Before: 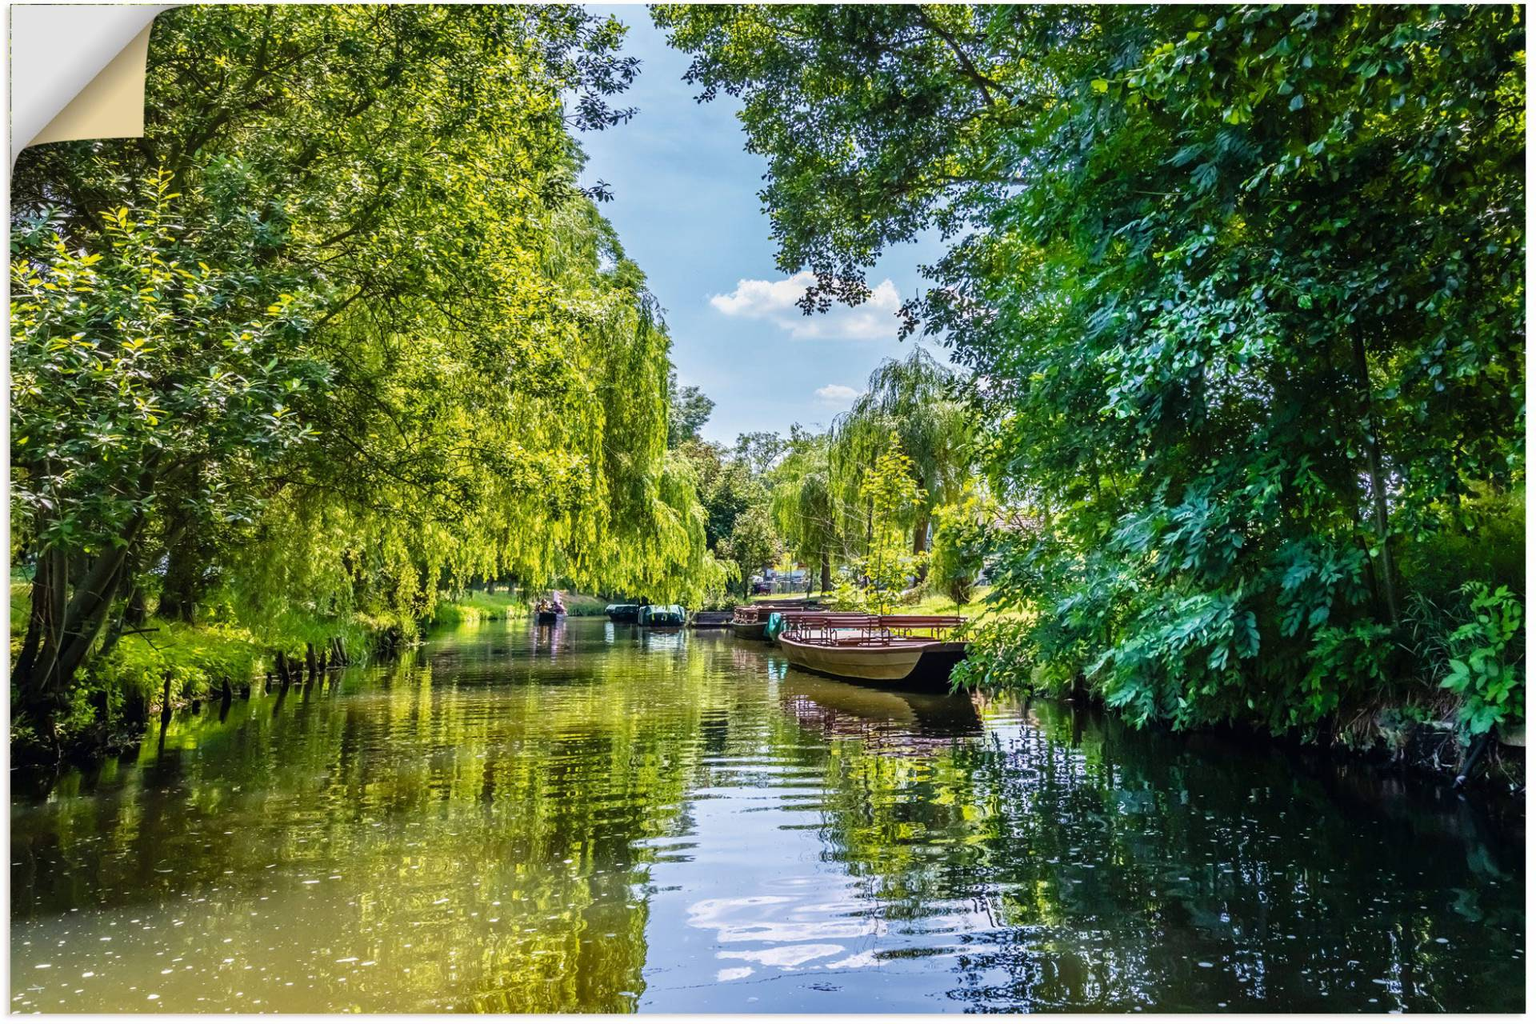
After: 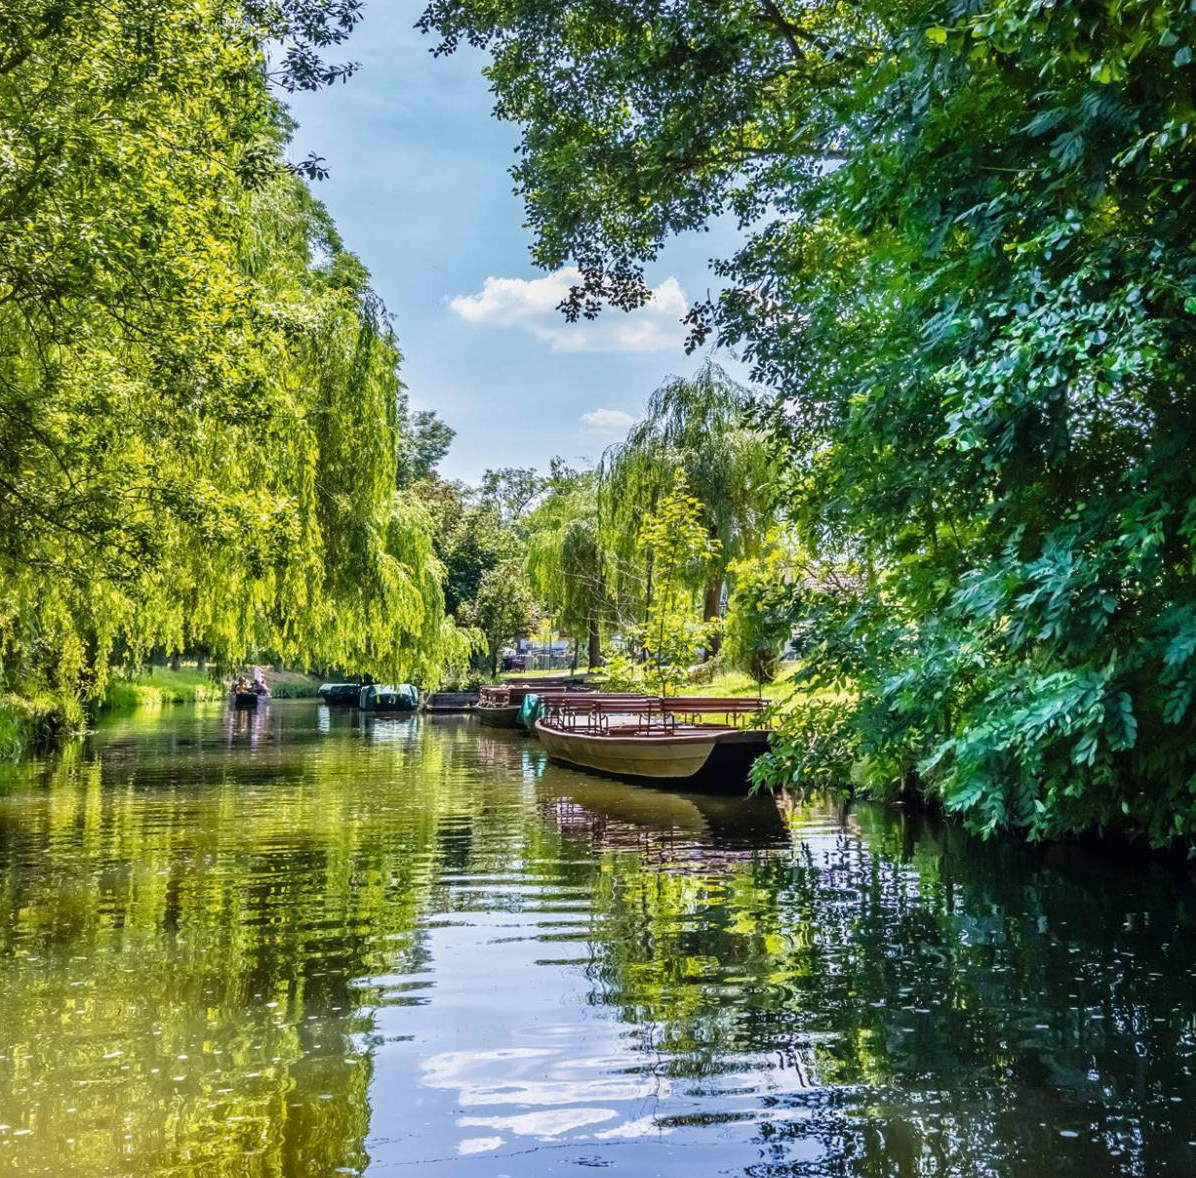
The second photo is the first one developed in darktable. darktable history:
crop and rotate: left 22.855%, top 5.628%, right 14.852%, bottom 2.294%
